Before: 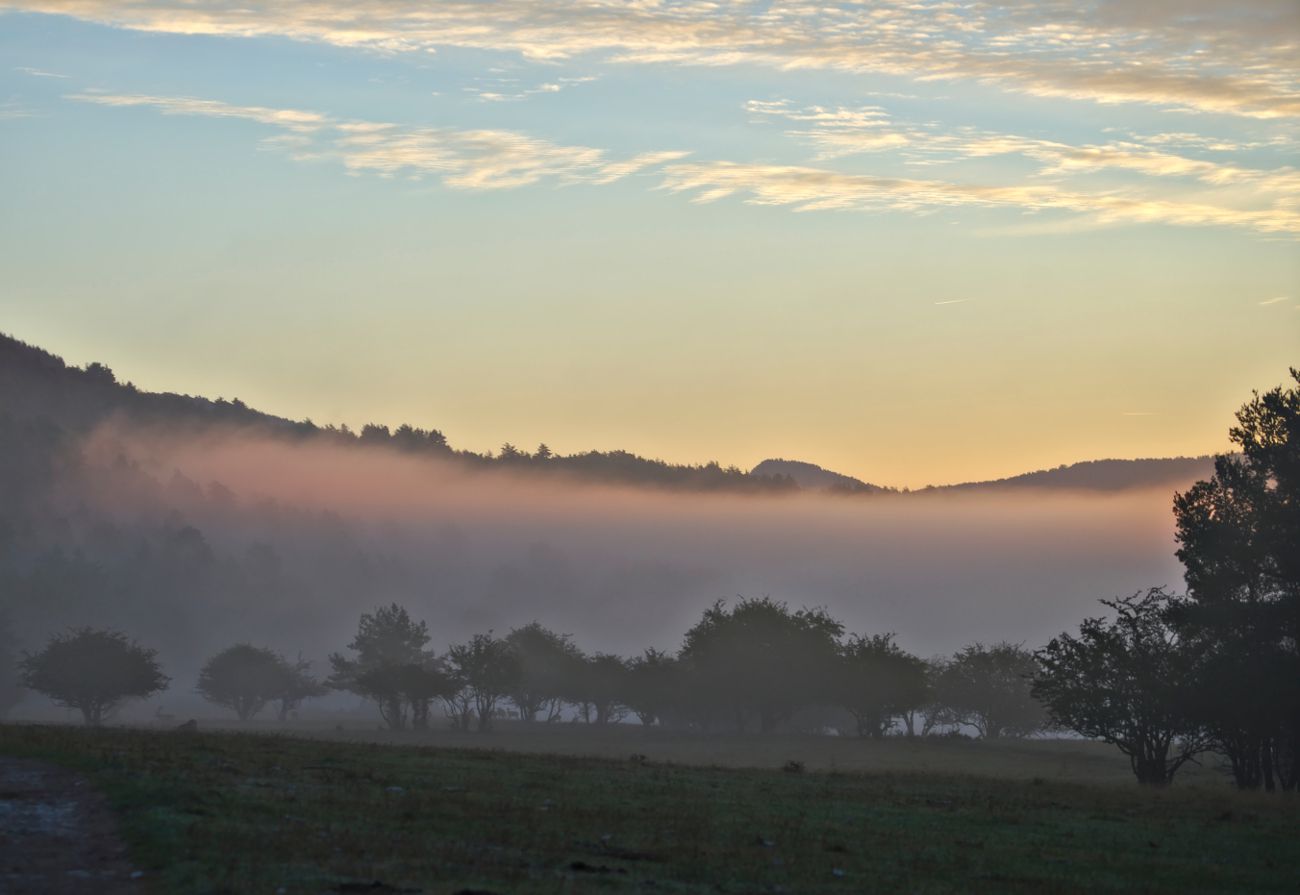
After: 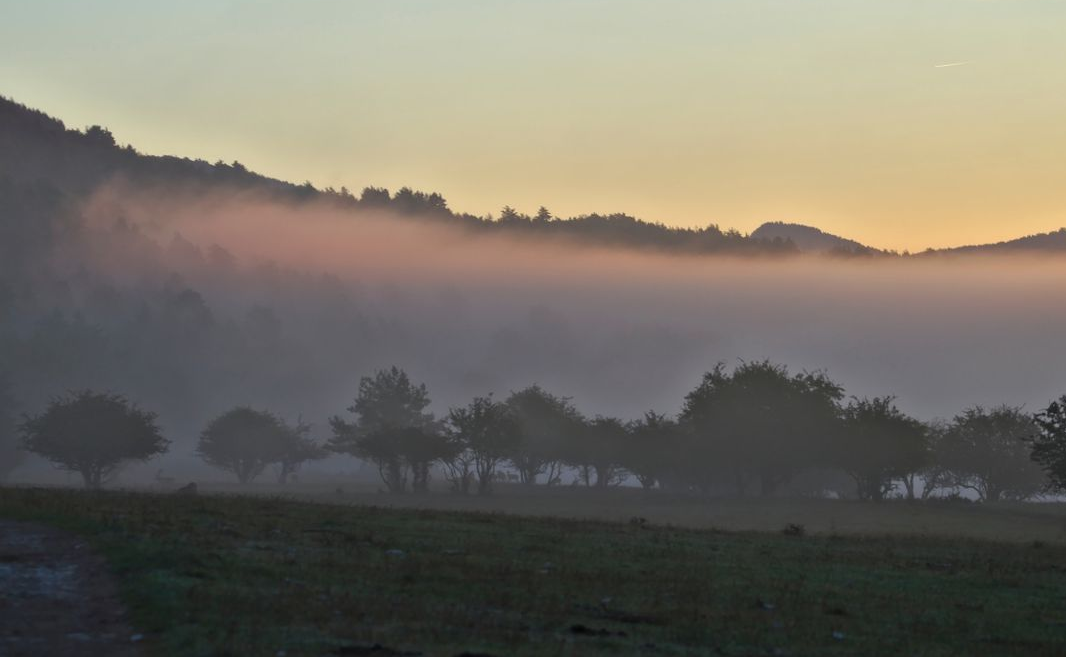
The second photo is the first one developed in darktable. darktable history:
crop: top 26.531%, right 17.959%
tone equalizer: on, module defaults
